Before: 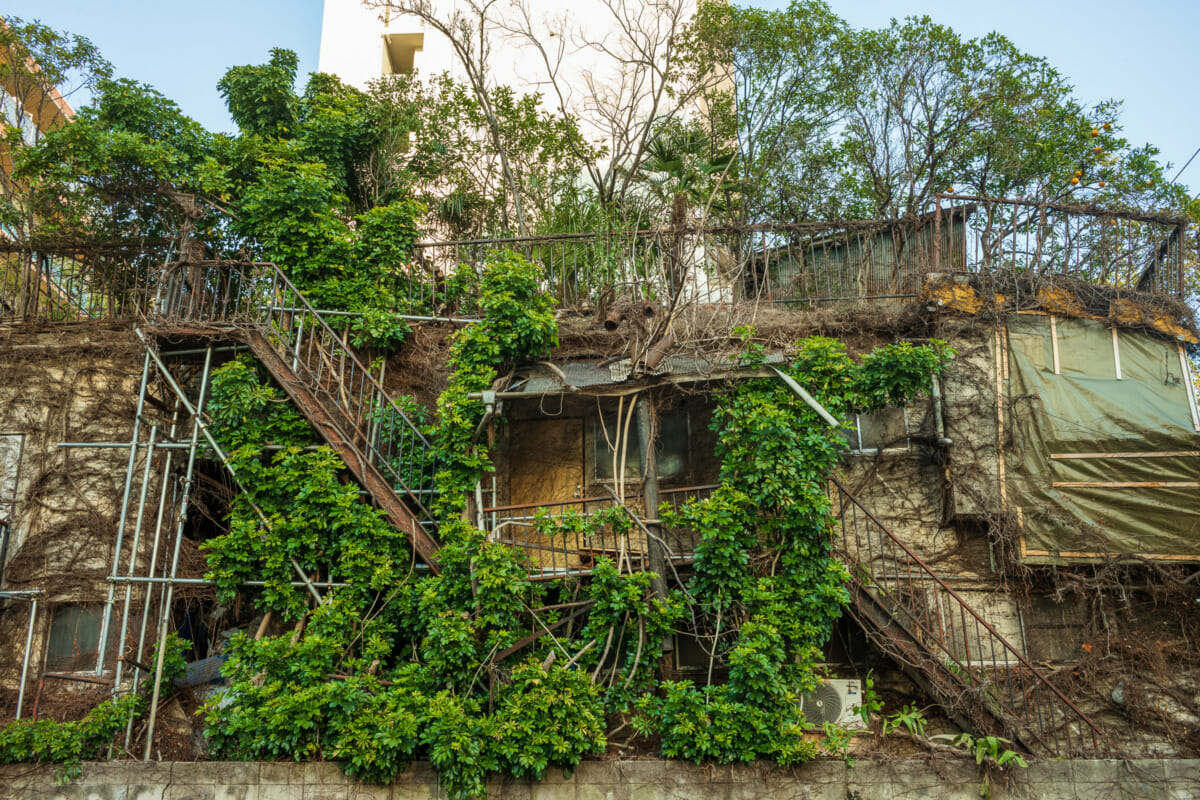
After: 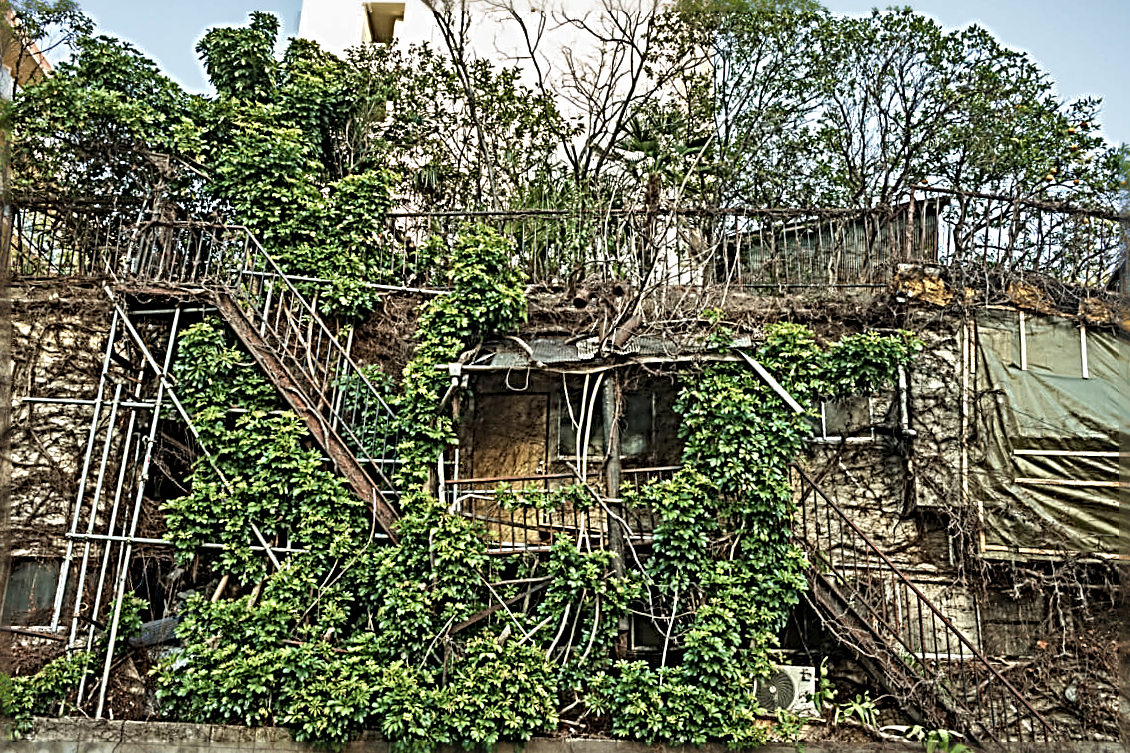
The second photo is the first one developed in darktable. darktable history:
color correction: saturation 0.8
crop and rotate: angle -2.38°
sharpen: radius 4.001, amount 2
white balance: emerald 1
shadows and highlights: soften with gaussian
